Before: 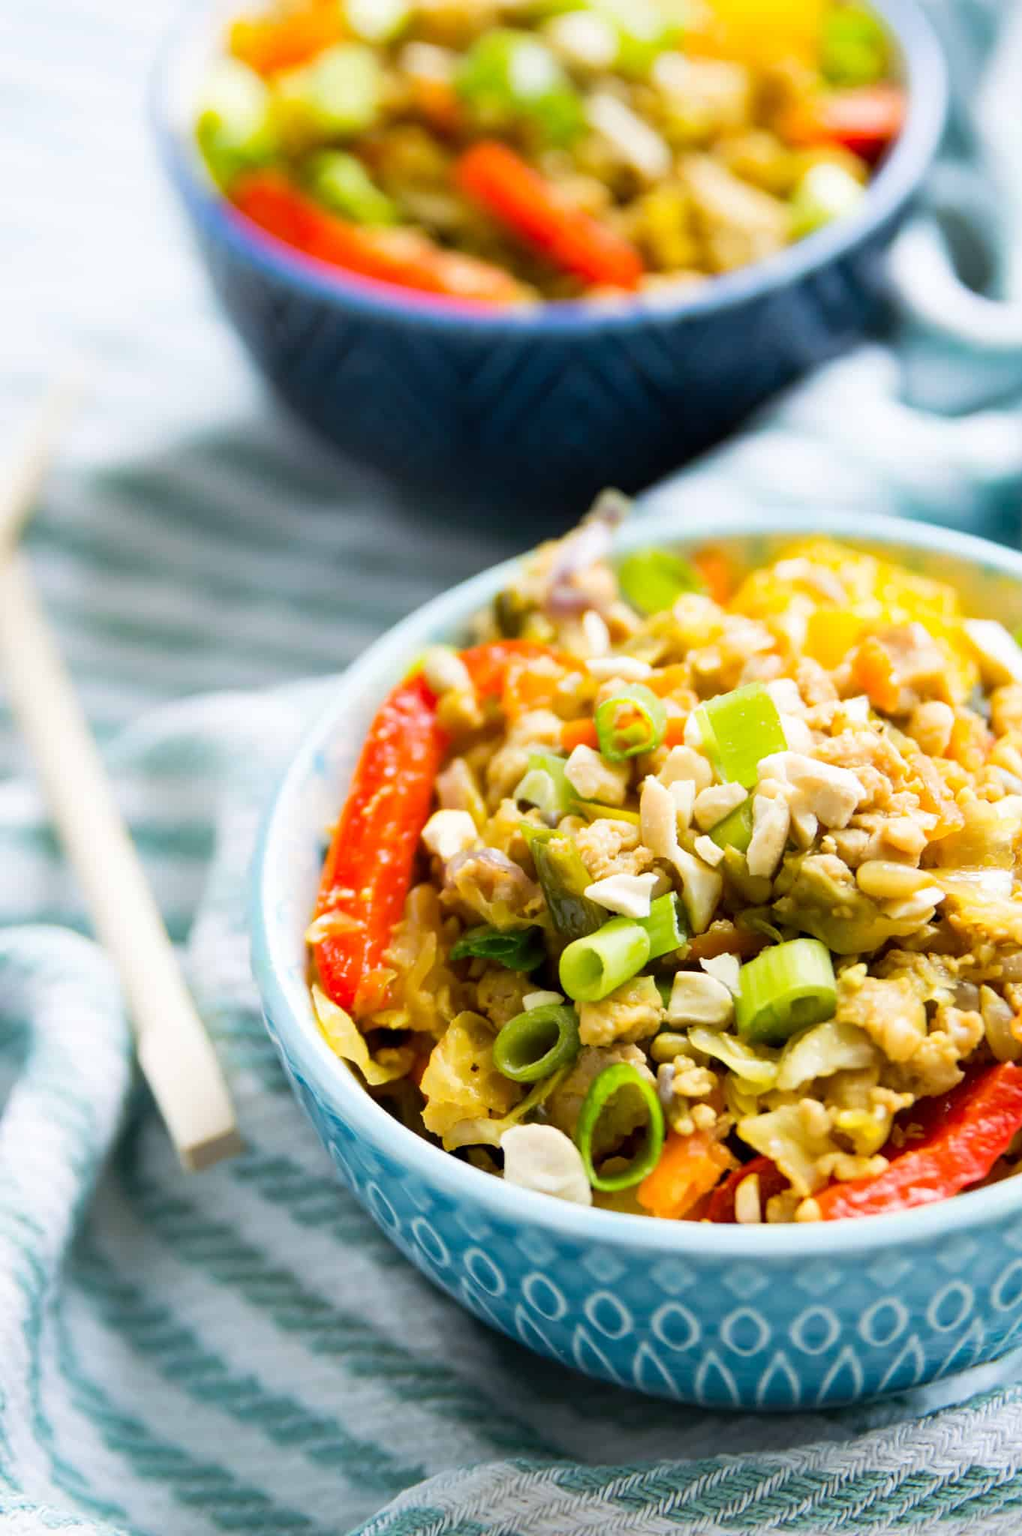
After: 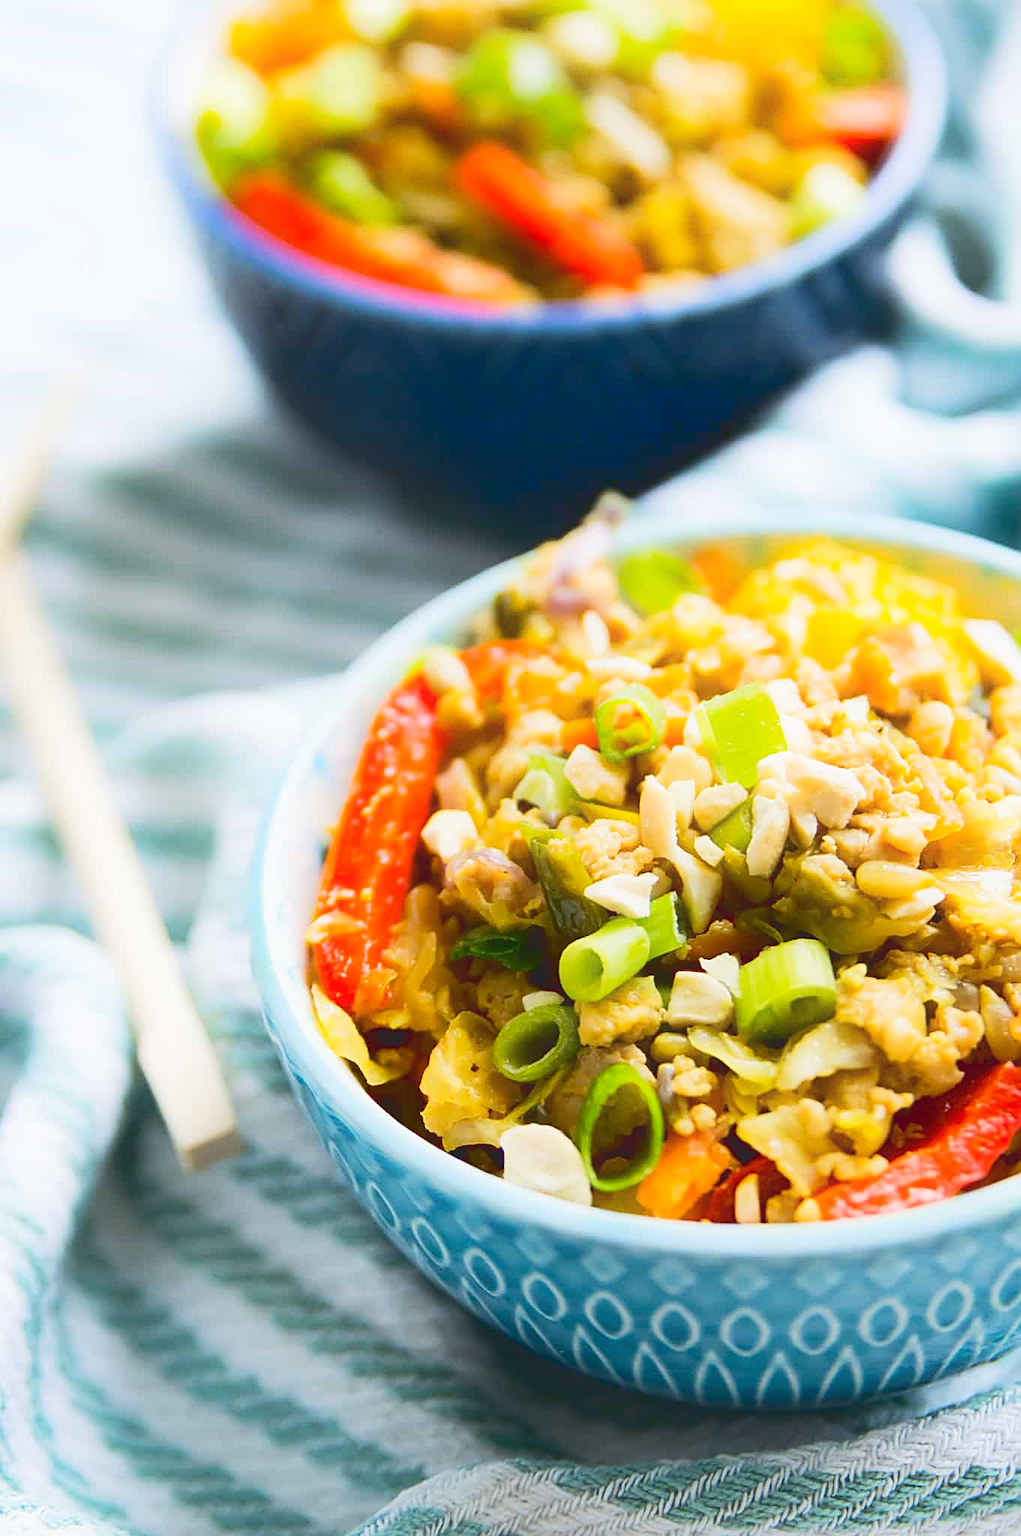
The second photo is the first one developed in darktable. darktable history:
sharpen: on, module defaults
contrast equalizer: y [[0.5, 0.486, 0.447, 0.446, 0.489, 0.5], [0.5 ×6], [0.5 ×6], [0 ×6], [0 ×6]]
tone curve: curves: ch0 [(0, 0.129) (0.187, 0.207) (0.729, 0.789) (1, 1)], color space Lab, linked channels, preserve colors none
